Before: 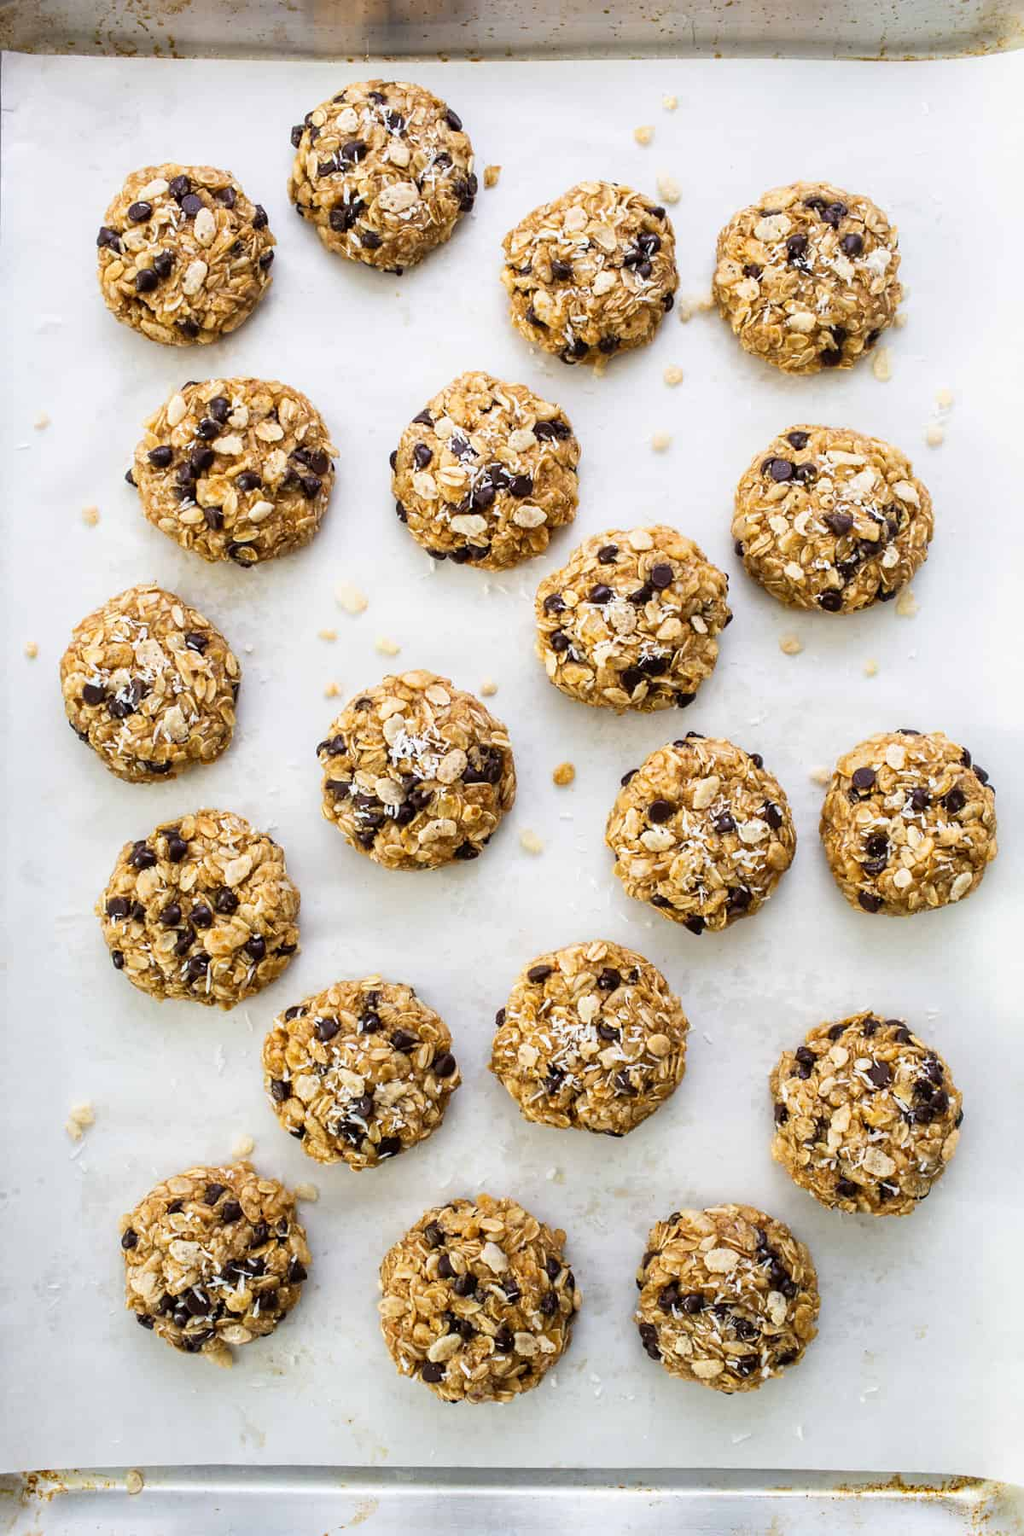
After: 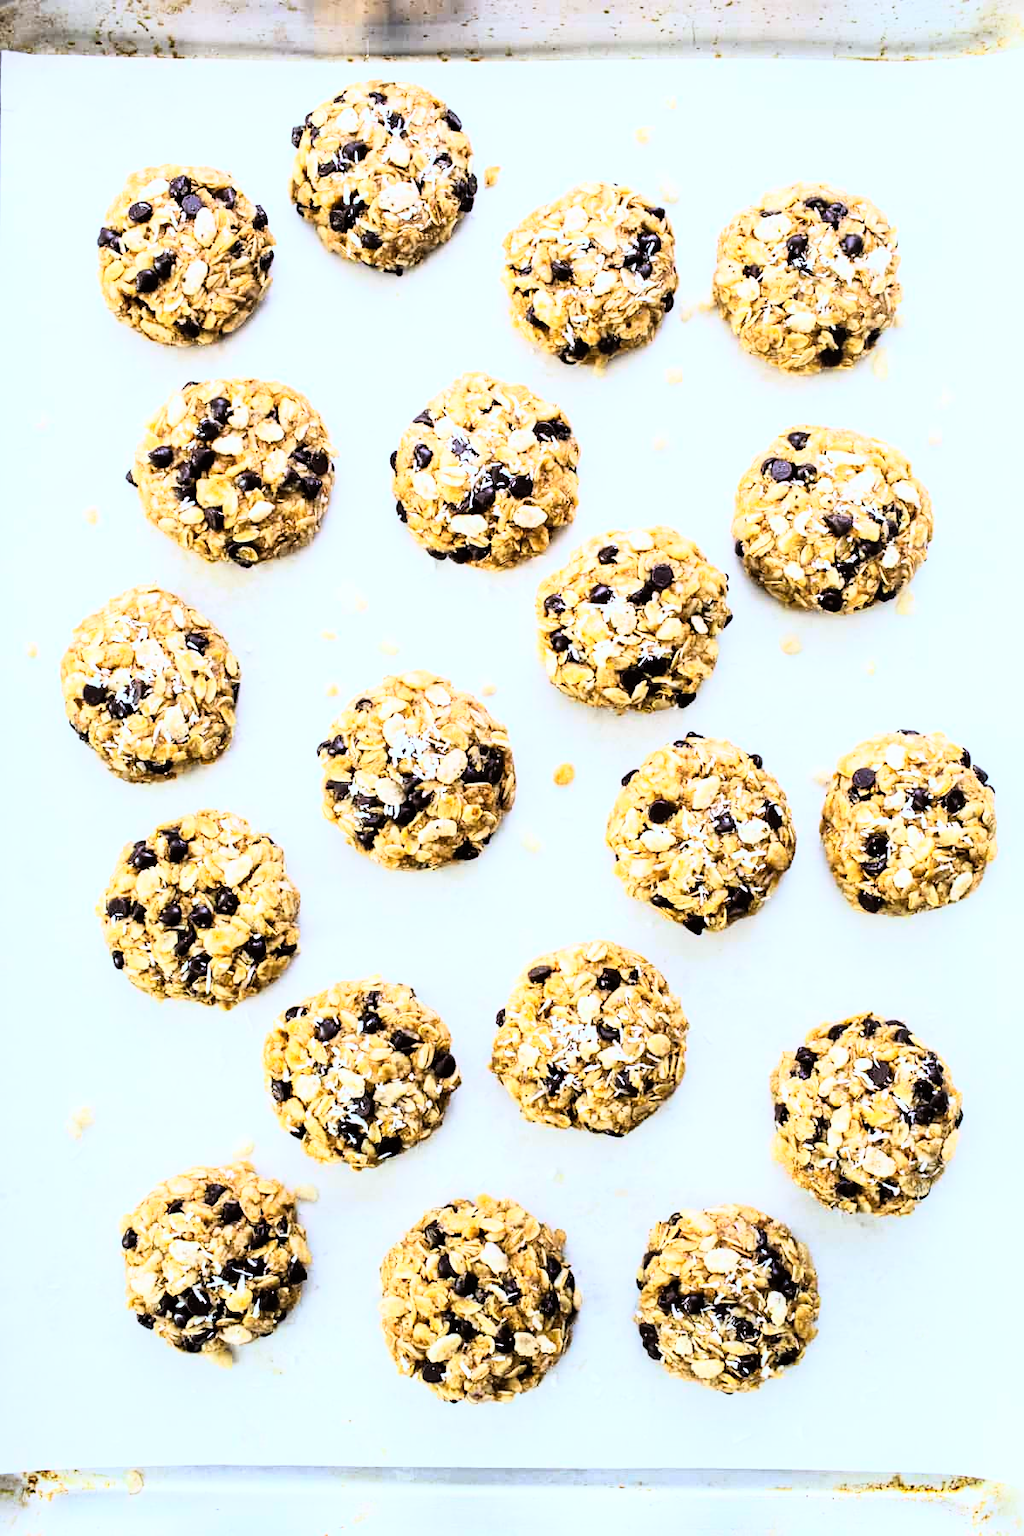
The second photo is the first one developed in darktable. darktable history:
rgb curve: curves: ch0 [(0, 0) (0.21, 0.15) (0.24, 0.21) (0.5, 0.75) (0.75, 0.96) (0.89, 0.99) (1, 1)]; ch1 [(0, 0.02) (0.21, 0.13) (0.25, 0.2) (0.5, 0.67) (0.75, 0.9) (0.89, 0.97) (1, 1)]; ch2 [(0, 0.02) (0.21, 0.13) (0.25, 0.2) (0.5, 0.67) (0.75, 0.9) (0.89, 0.97) (1, 1)], compensate middle gray true
white balance: red 0.931, blue 1.11
